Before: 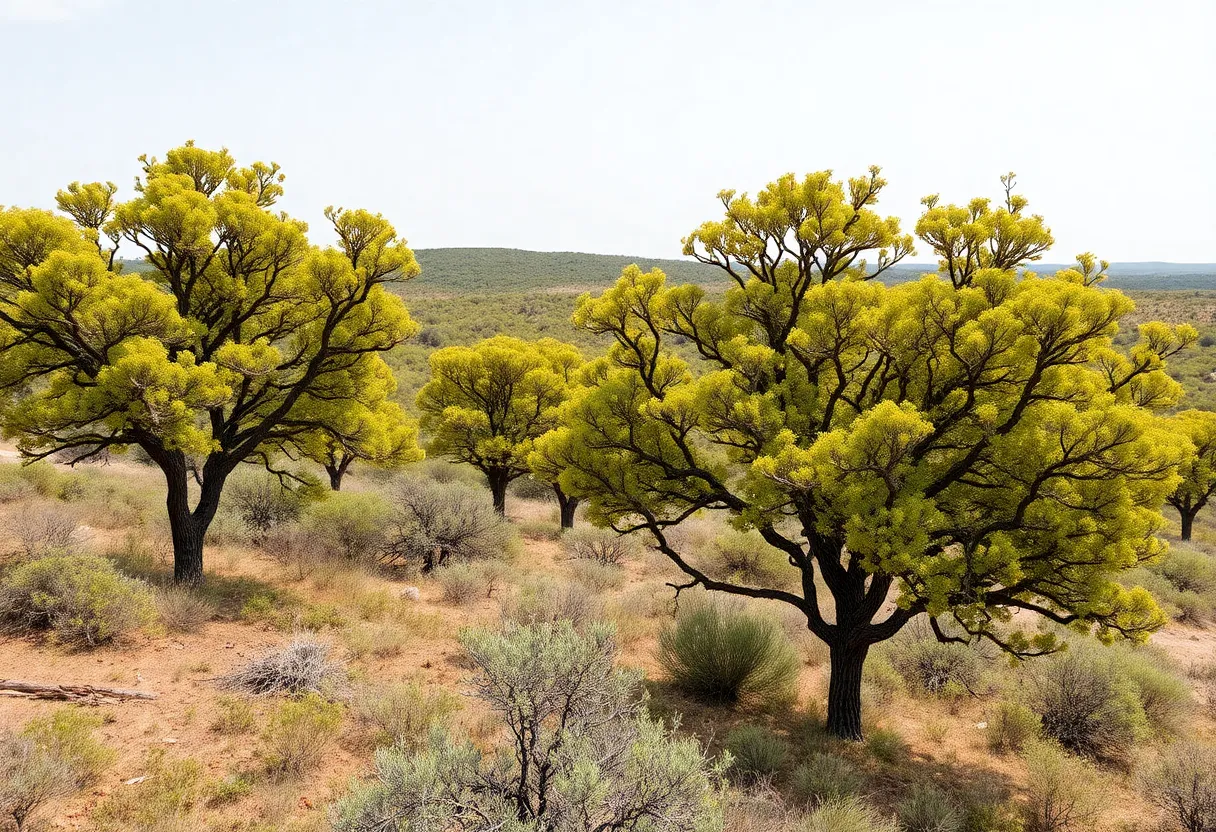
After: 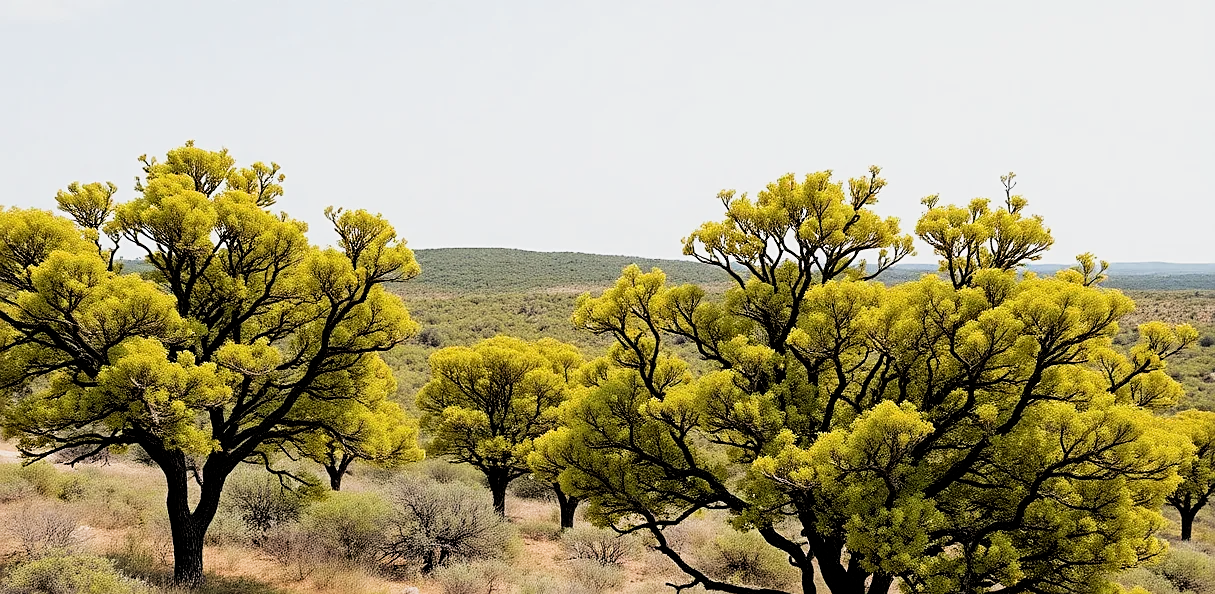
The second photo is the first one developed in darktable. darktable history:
sharpen: on, module defaults
crop: bottom 28.576%
filmic rgb: black relative exposure -5 EV, white relative exposure 3.2 EV, hardness 3.42, contrast 1.2, highlights saturation mix -50%
